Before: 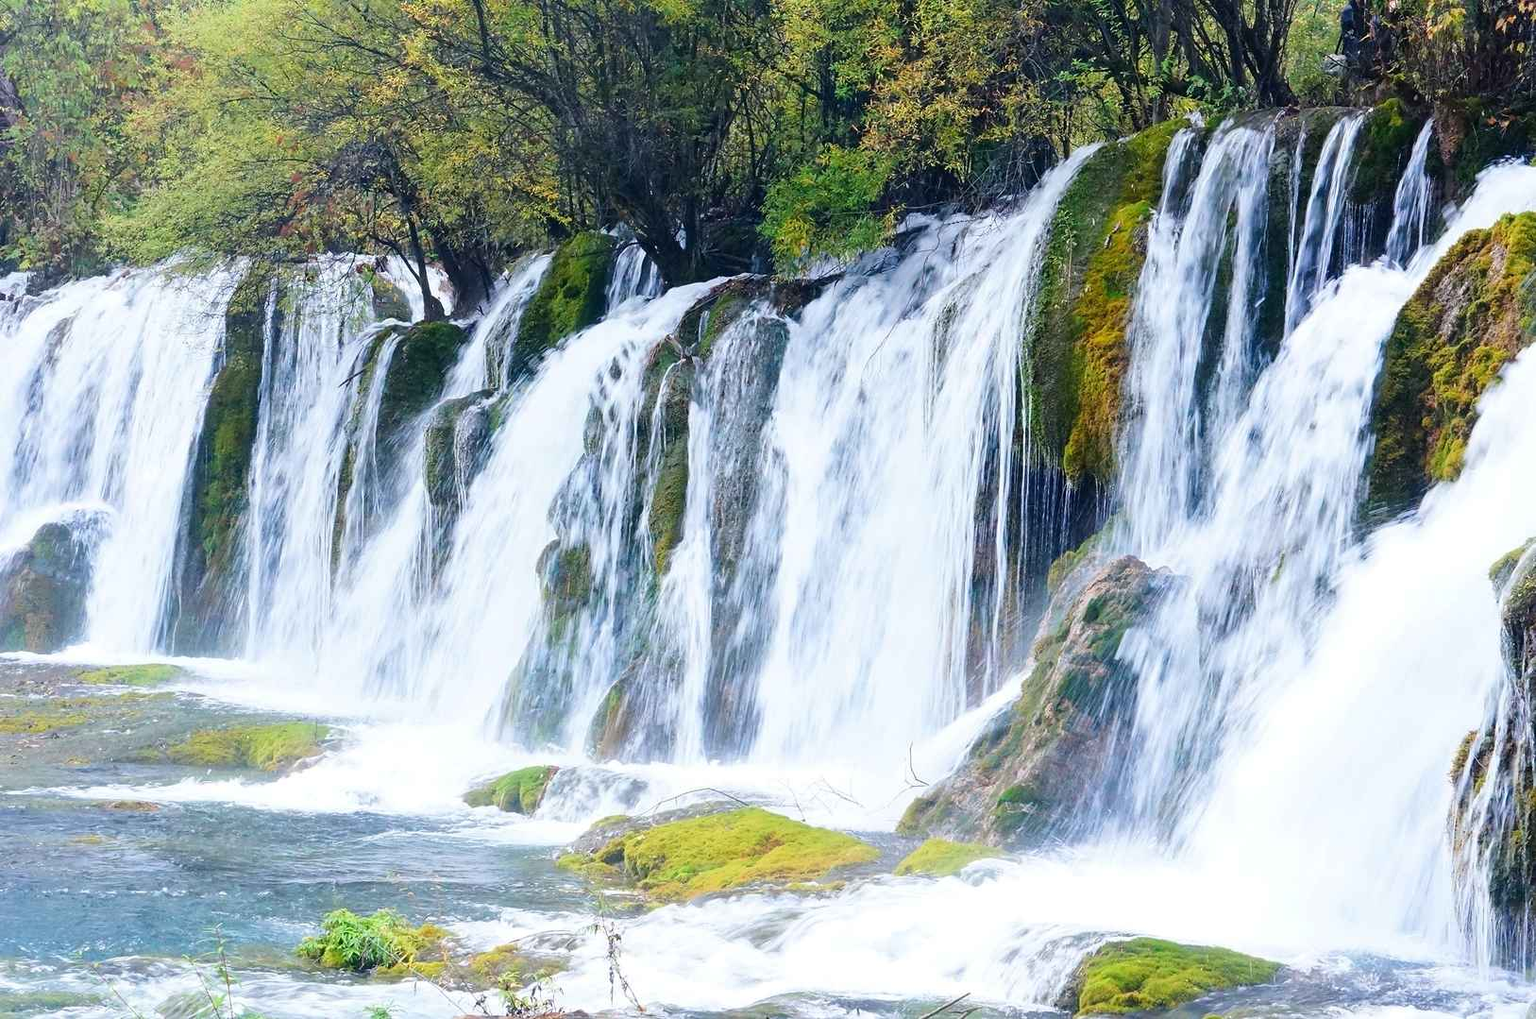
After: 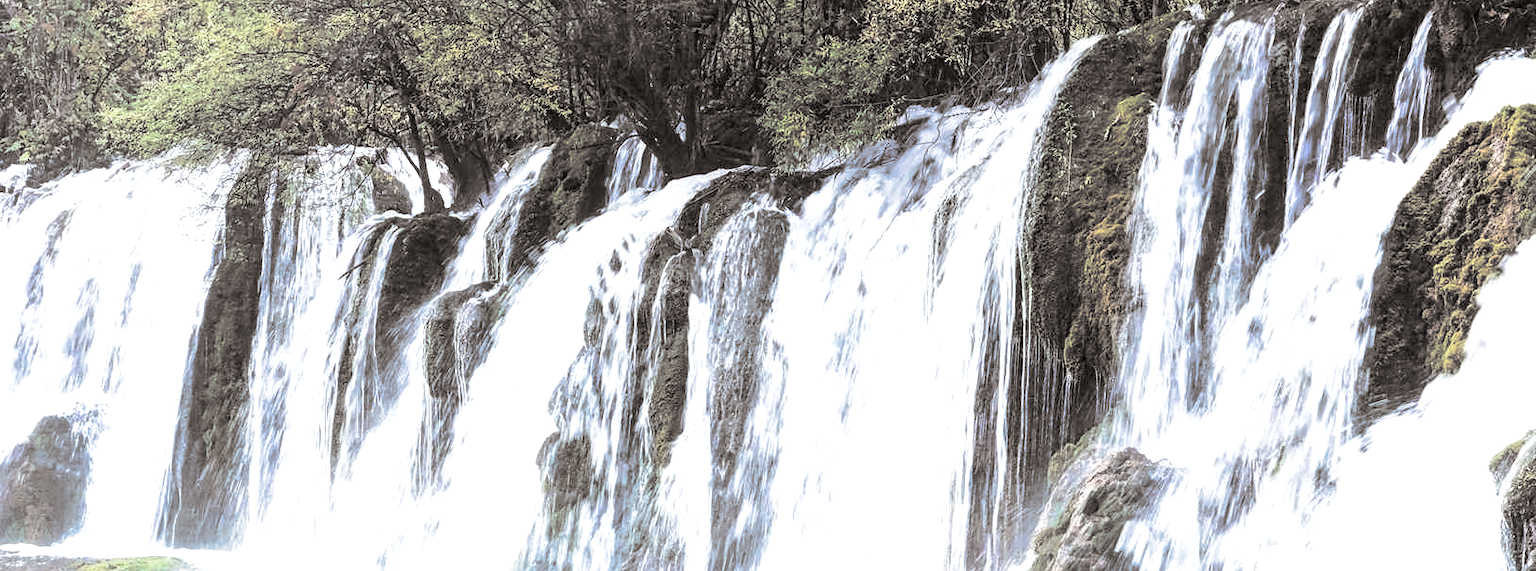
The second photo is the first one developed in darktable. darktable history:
exposure: black level correction 0.001, exposure 0.5 EV, compensate exposure bias true, compensate highlight preservation false
crop and rotate: top 10.605%, bottom 33.274%
split-toning: shadows › hue 26°, shadows › saturation 0.09, highlights › hue 40°, highlights › saturation 0.18, balance -63, compress 0%
local contrast: detail 130%
color balance rgb: perceptual saturation grading › global saturation 20%, perceptual saturation grading › highlights -50%, perceptual saturation grading › shadows 30%
